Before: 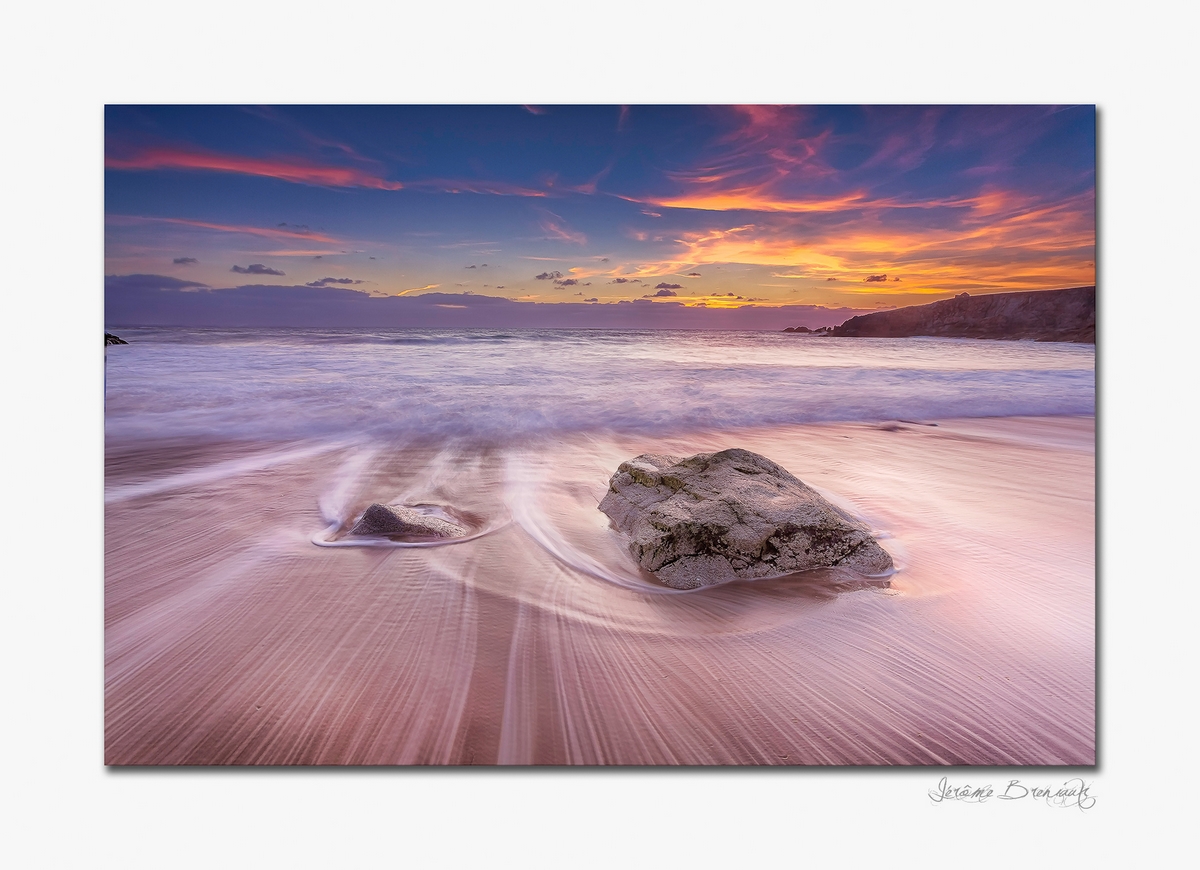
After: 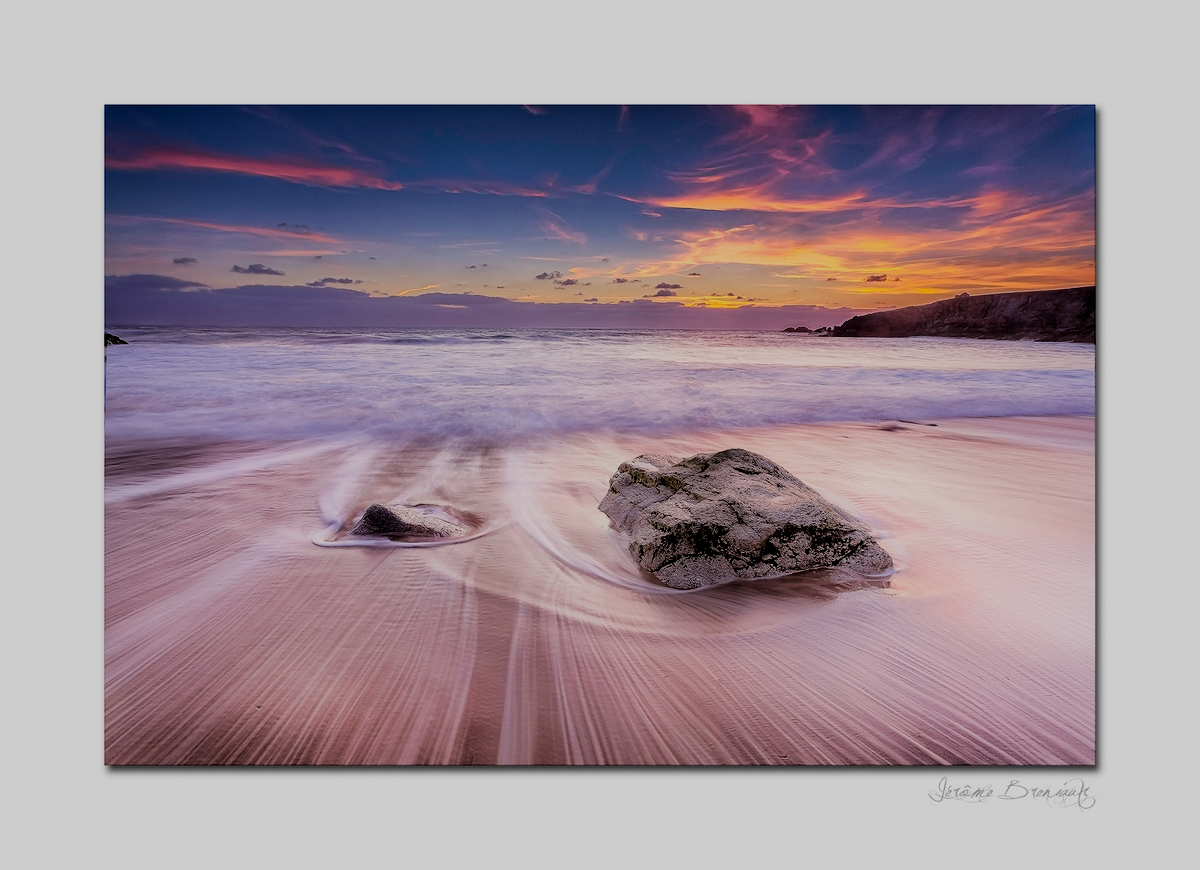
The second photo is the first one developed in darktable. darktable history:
filmic rgb: black relative exposure -4.07 EV, white relative exposure 5.12 EV, threshold 6 EV, hardness 2.16, contrast 1.174, enable highlight reconstruction true
exposure: black level correction 0.009, exposure -0.16 EV, compensate highlight preservation false
